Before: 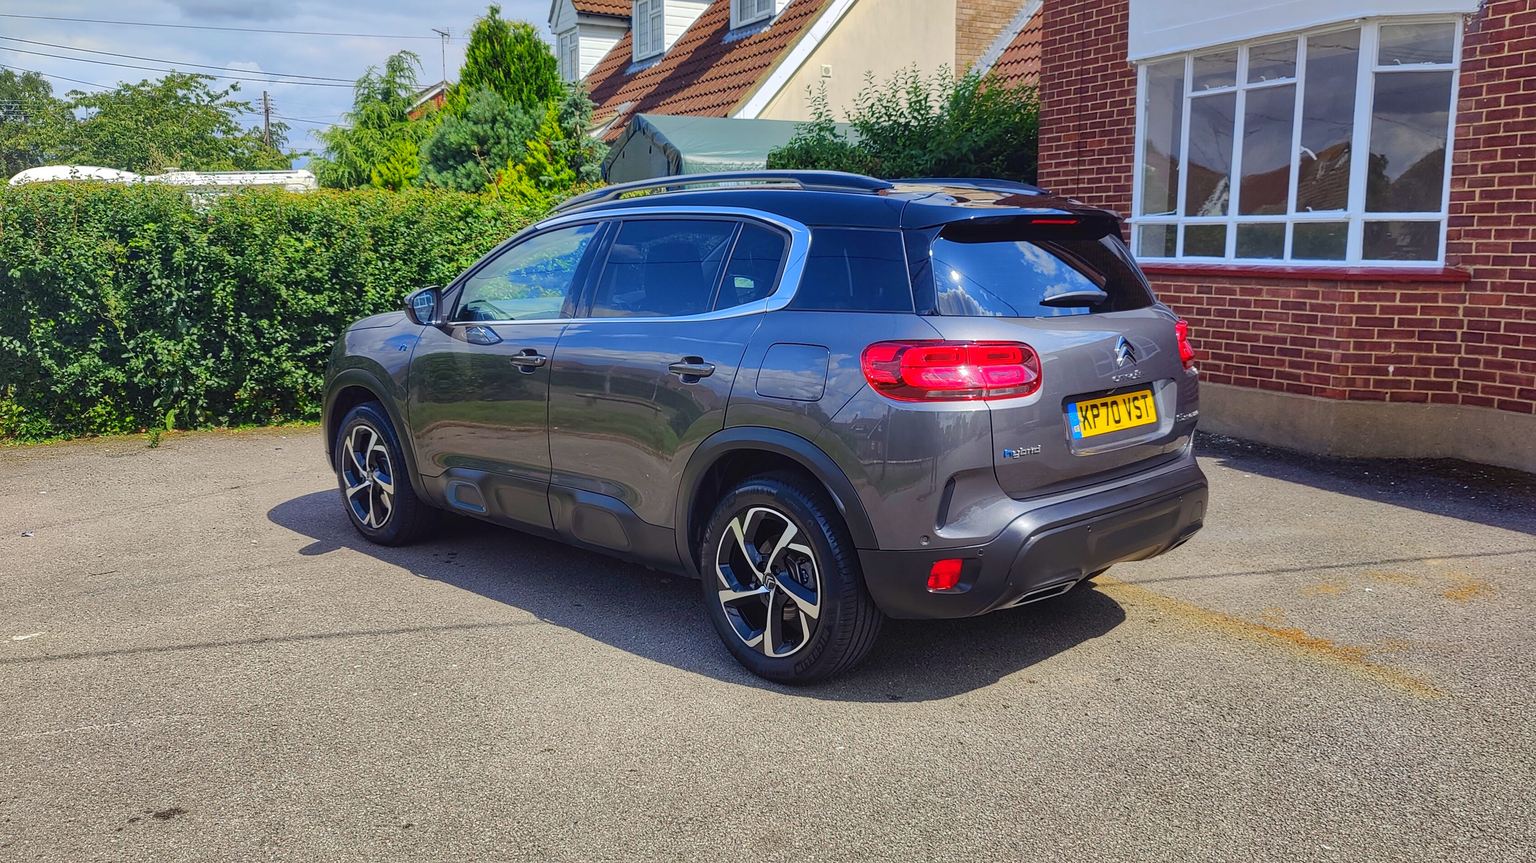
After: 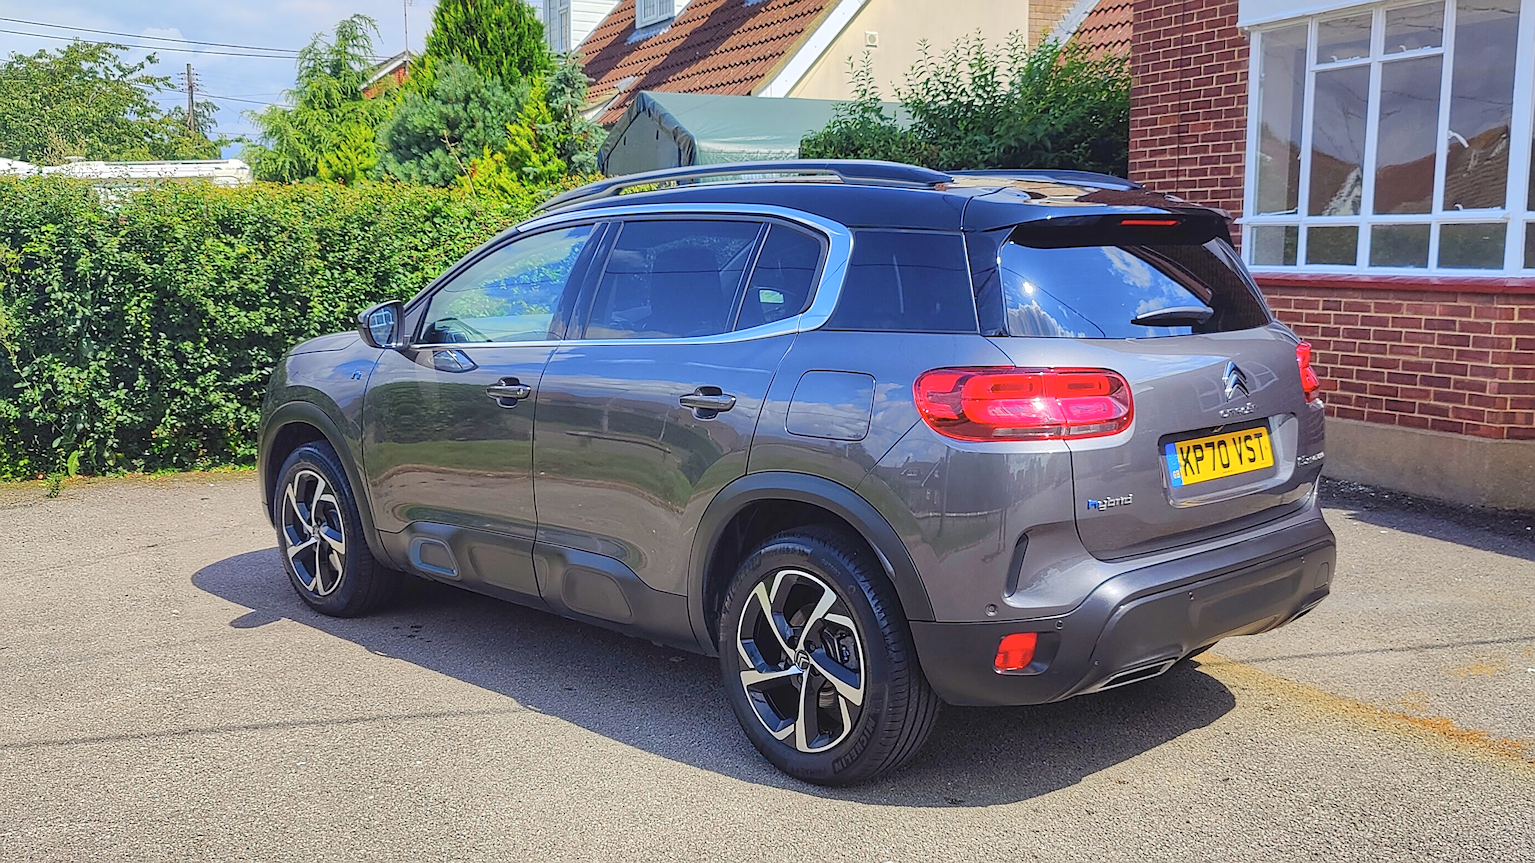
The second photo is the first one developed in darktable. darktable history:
contrast brightness saturation: brightness 0.15
crop and rotate: left 7.196%, top 4.574%, right 10.605%, bottom 13.178%
sharpen: on, module defaults
